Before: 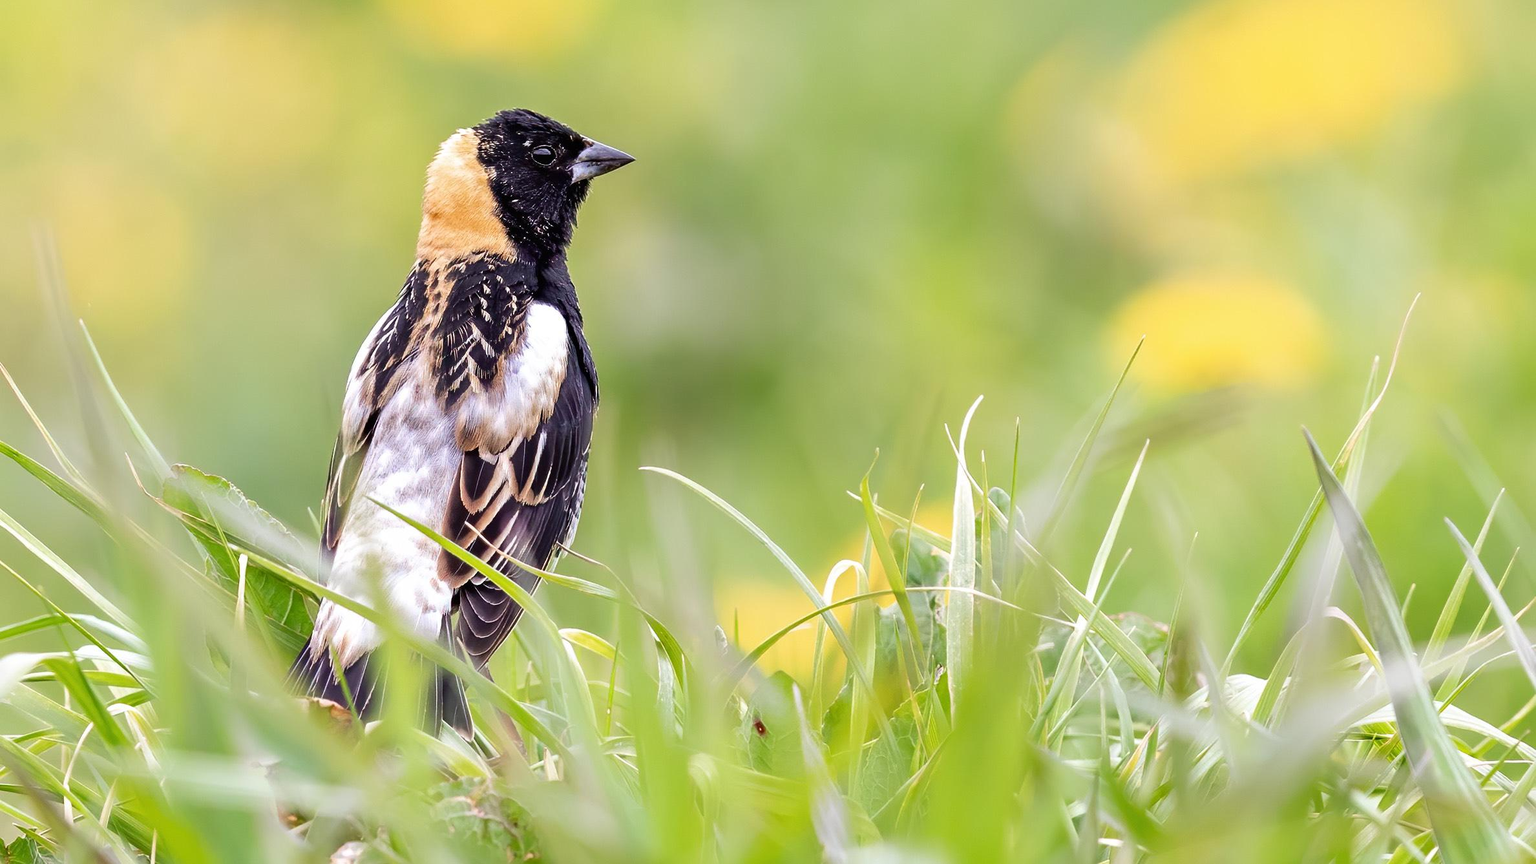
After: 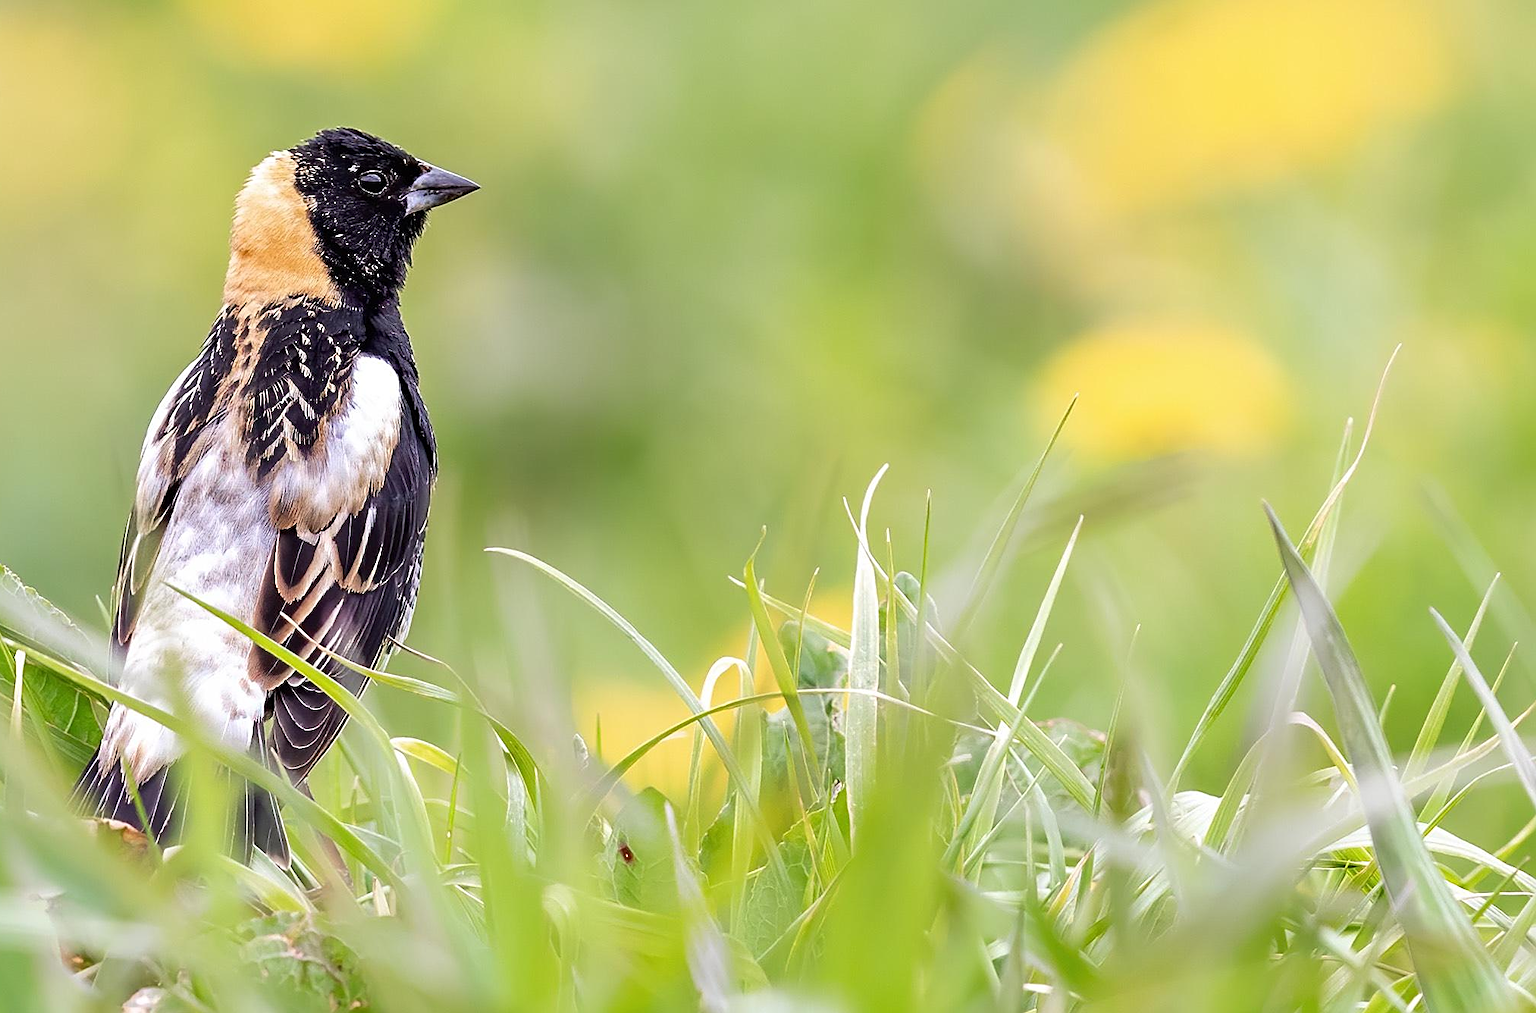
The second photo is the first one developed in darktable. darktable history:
crop and rotate: left 14.726%
sharpen: on, module defaults
